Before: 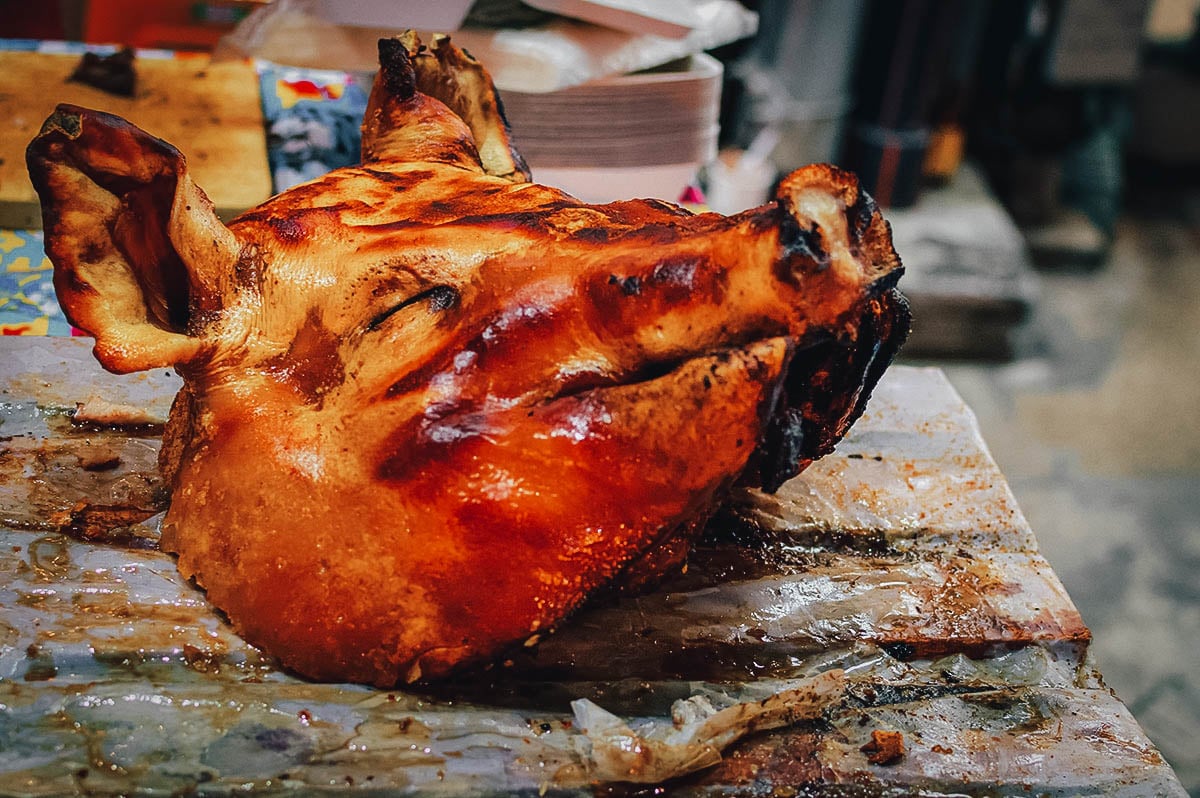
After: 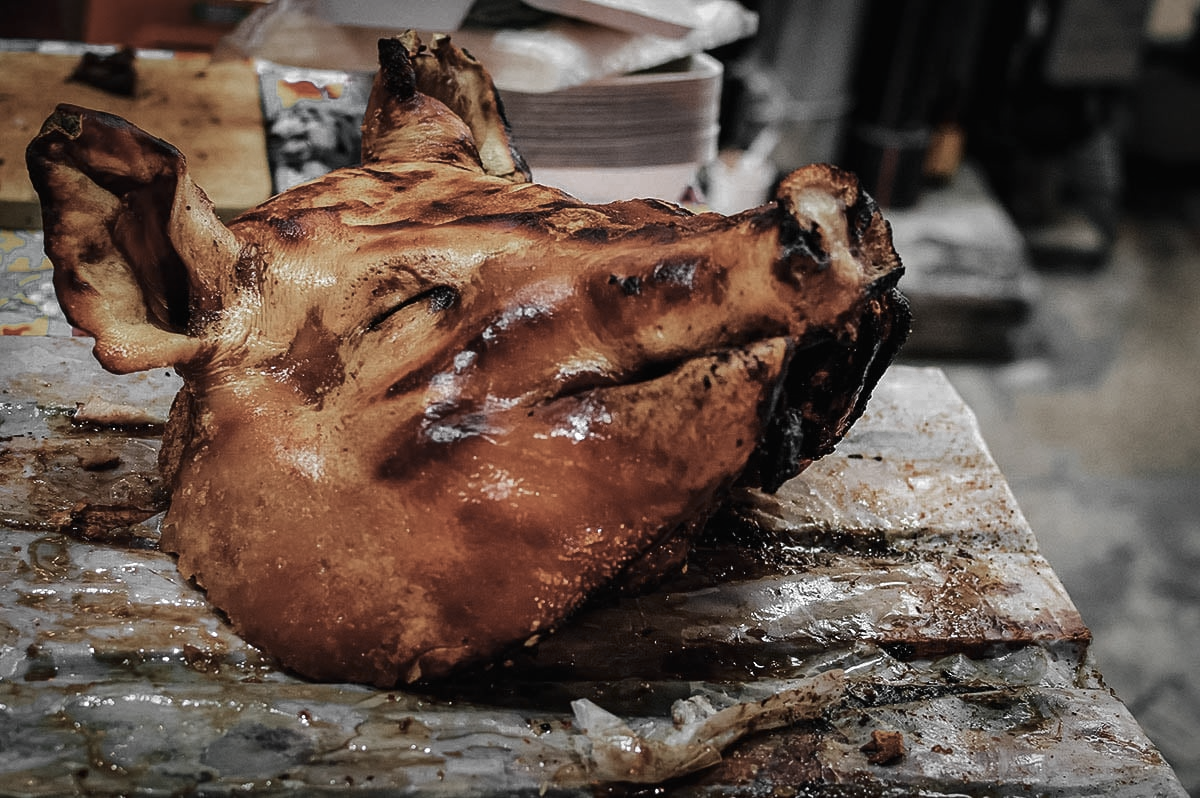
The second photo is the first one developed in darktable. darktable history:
white balance: emerald 1
exposure: exposure 0.127 EV, compensate highlight preservation false
color zones: curves: ch0 [(0, 0.613) (0.01, 0.613) (0.245, 0.448) (0.498, 0.529) (0.642, 0.665) (0.879, 0.777) (0.99, 0.613)]; ch1 [(0, 0.035) (0.121, 0.189) (0.259, 0.197) (0.415, 0.061) (0.589, 0.022) (0.732, 0.022) (0.857, 0.026) (0.991, 0.053)]
contrast brightness saturation: contrast 0.07, brightness -0.14, saturation 0.11
